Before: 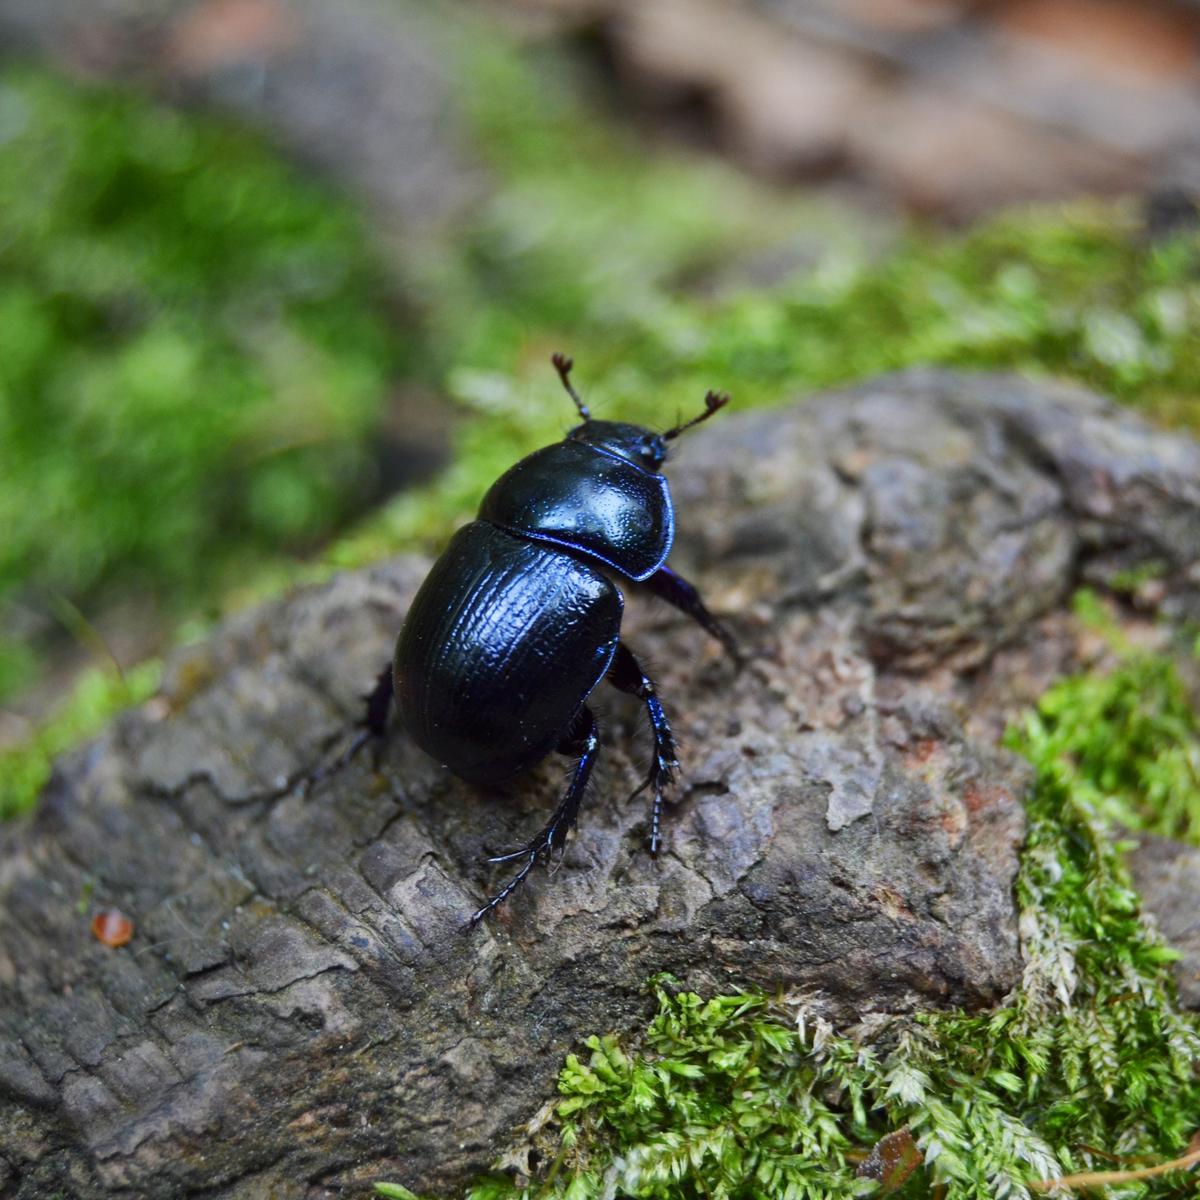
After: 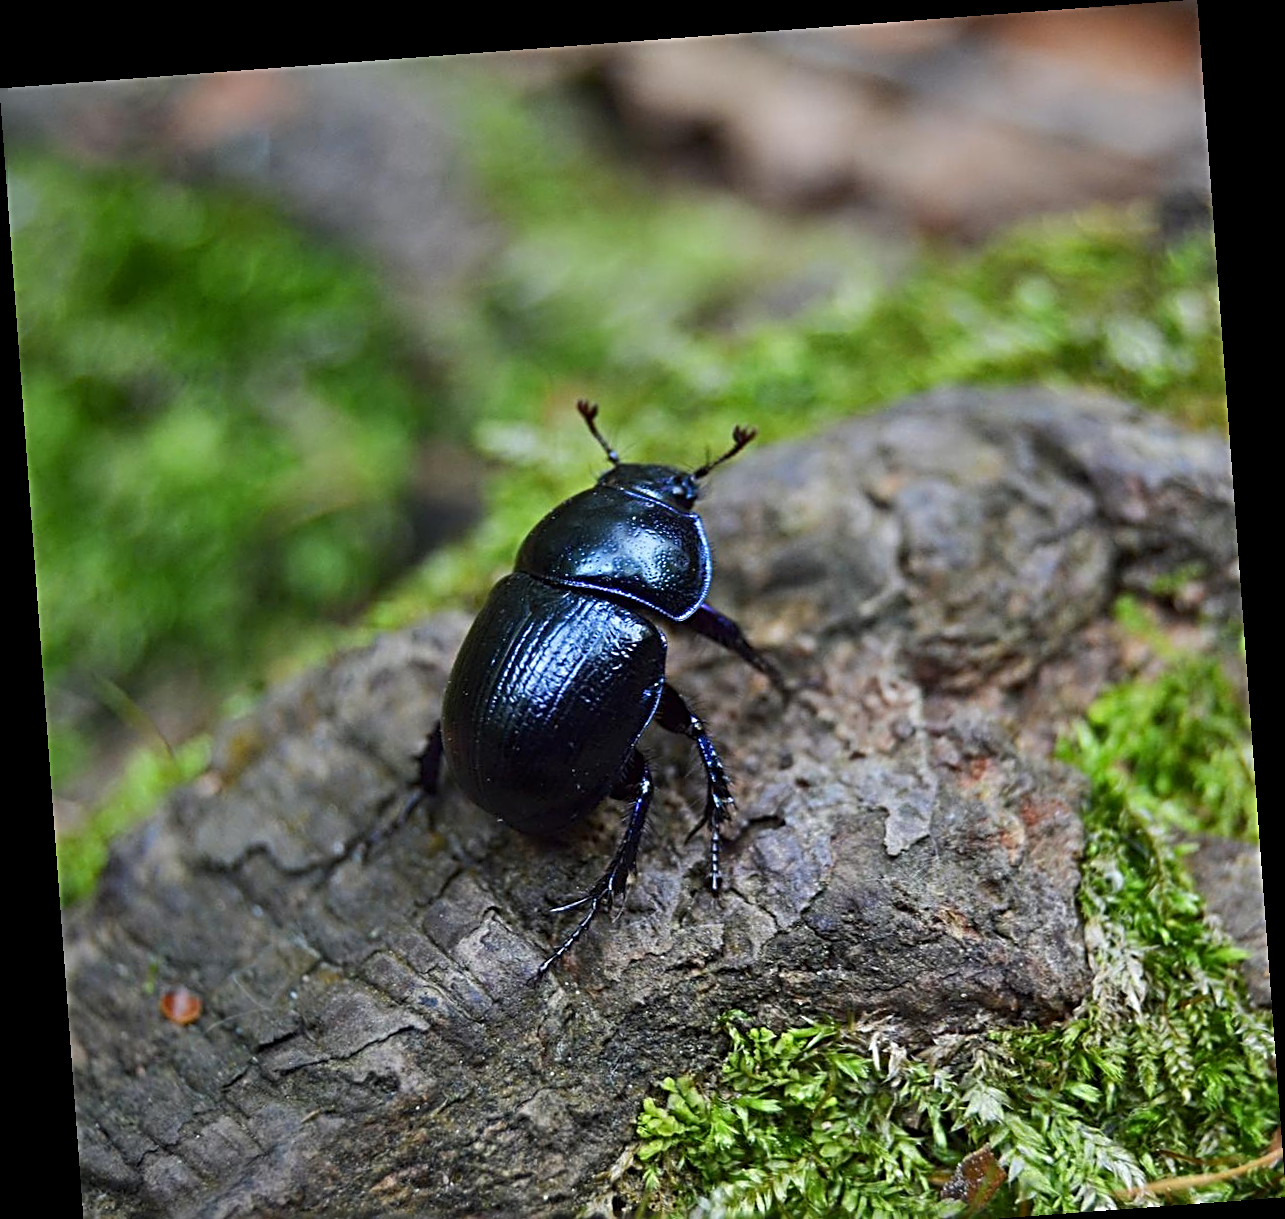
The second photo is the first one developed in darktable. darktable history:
crop and rotate: top 0%, bottom 5.097%
exposure: compensate highlight preservation false
rotate and perspective: rotation -4.25°, automatic cropping off
sharpen: radius 3.025, amount 0.757
